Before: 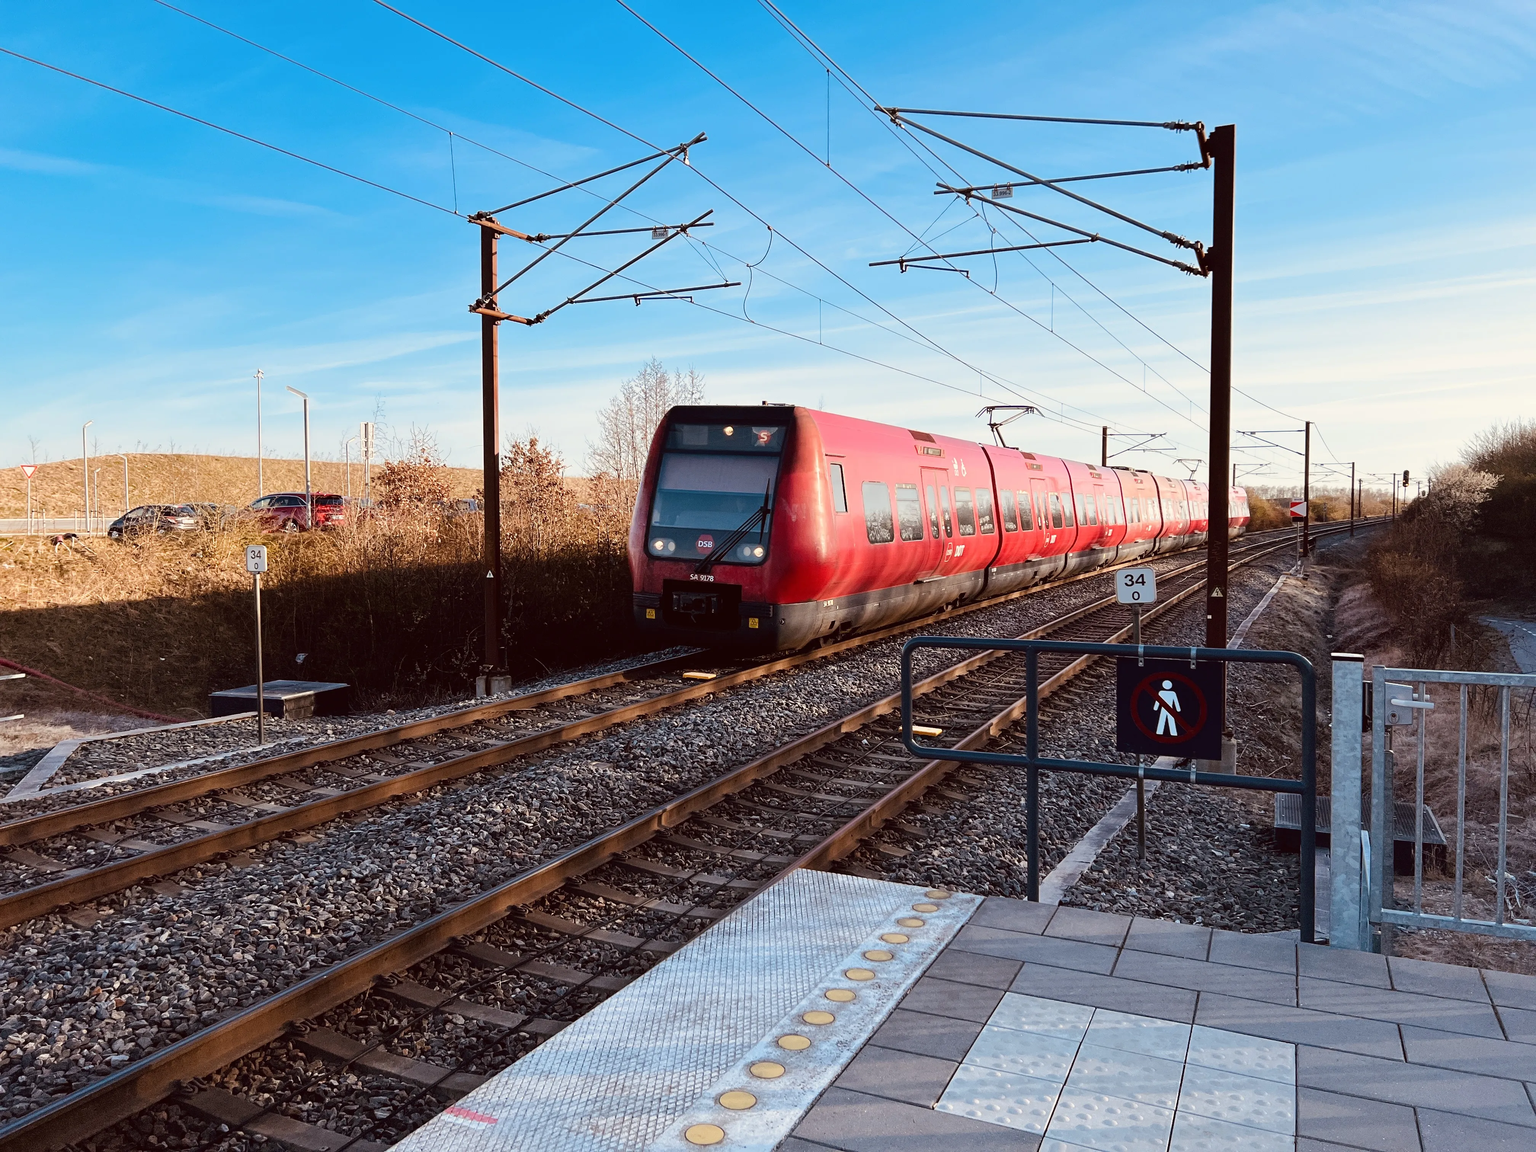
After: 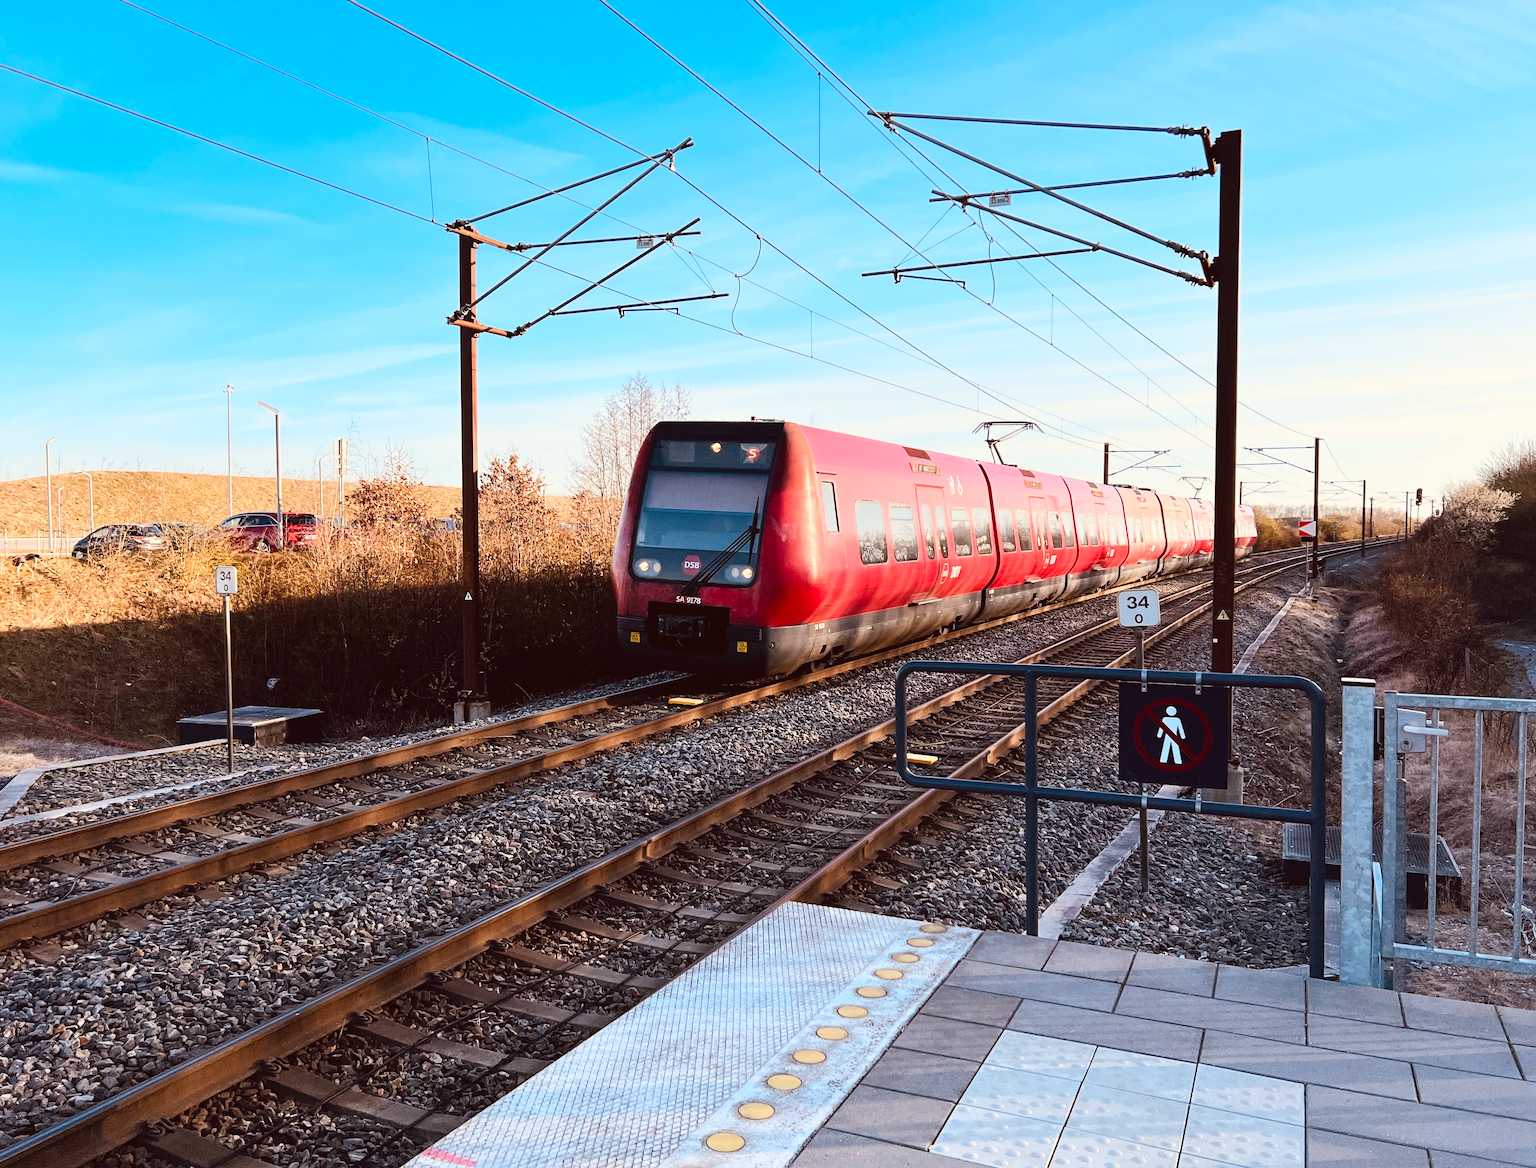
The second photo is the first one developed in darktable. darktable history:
crop and rotate: left 2.536%, right 1.107%, bottom 2.246%
contrast brightness saturation: contrast 0.2, brightness 0.16, saturation 0.22
tone equalizer: on, module defaults
